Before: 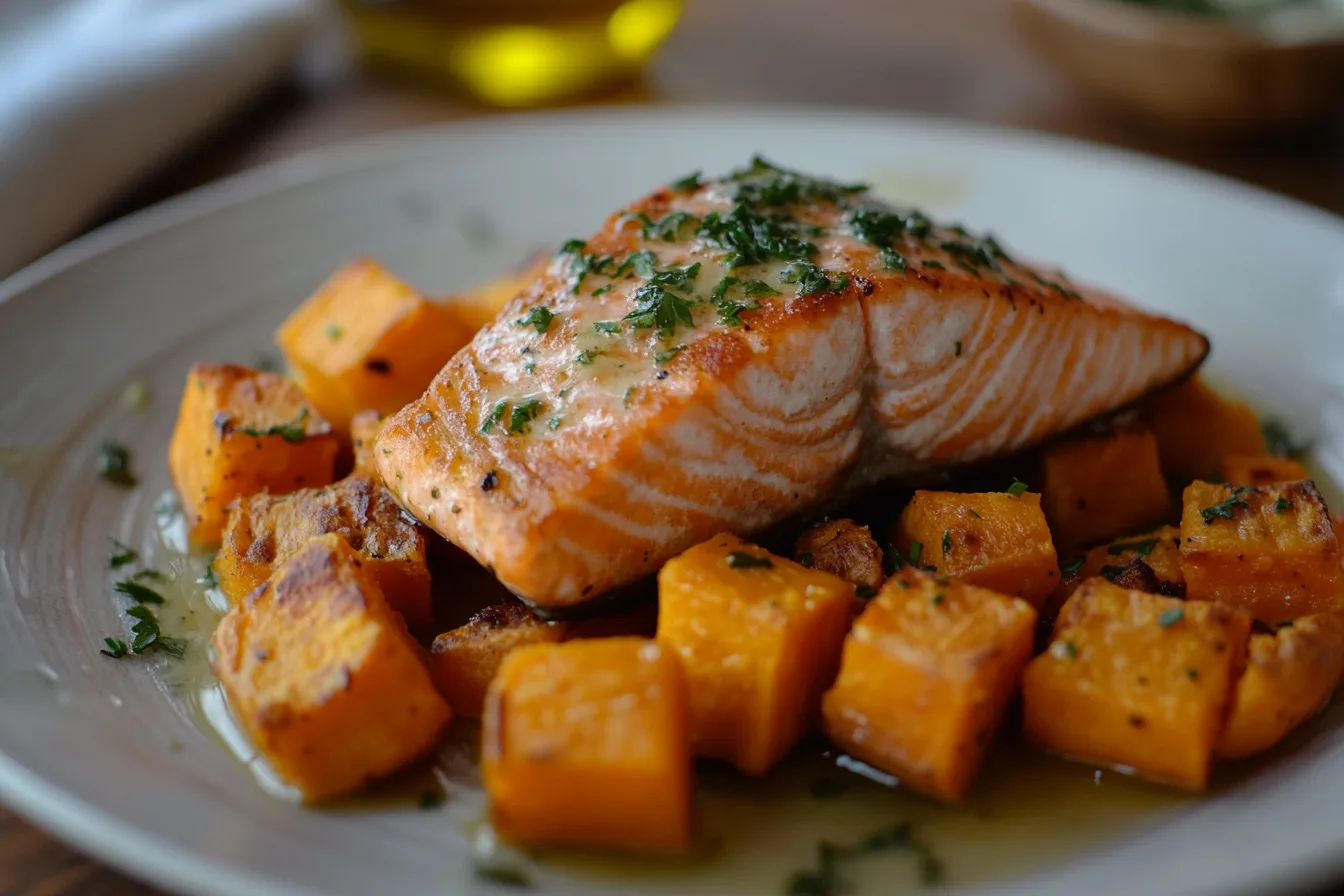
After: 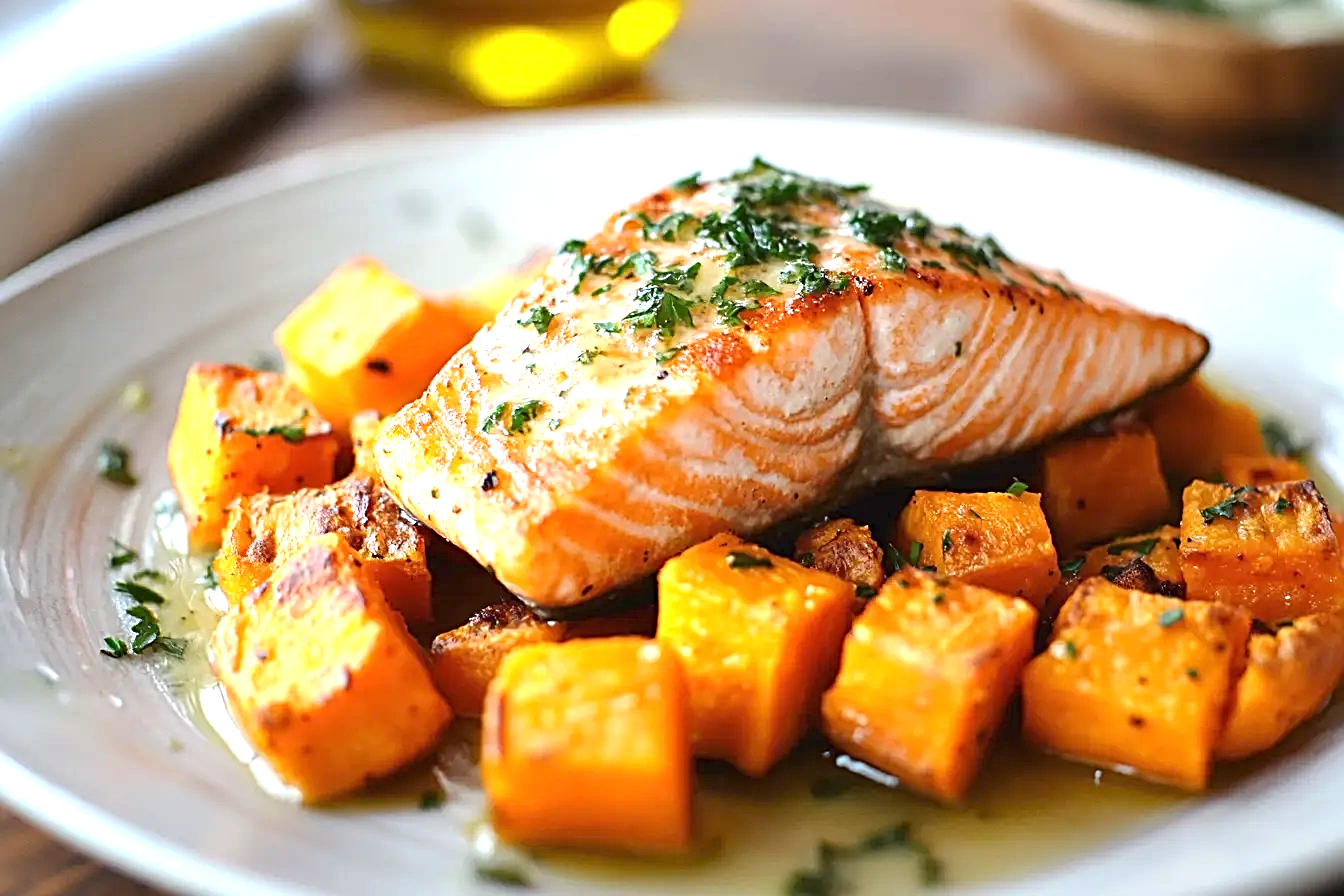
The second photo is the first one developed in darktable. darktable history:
sharpen: radius 2.832, amount 0.715
exposure: black level correction 0, exposure 1.702 EV, compensate exposure bias true, compensate highlight preservation false
